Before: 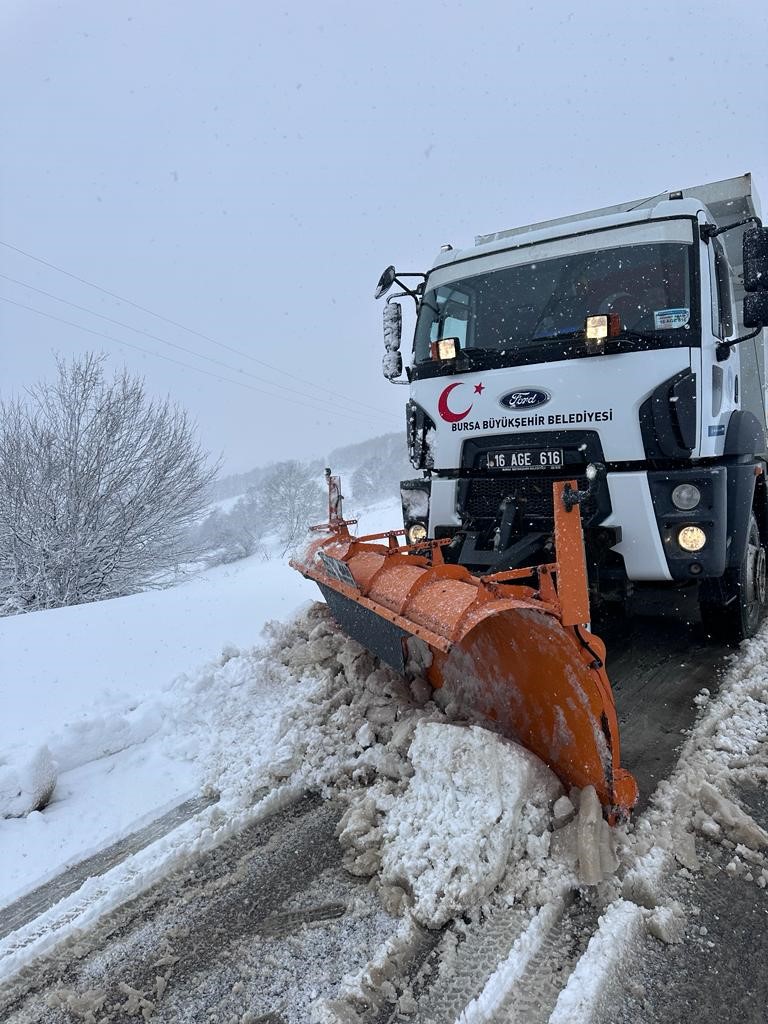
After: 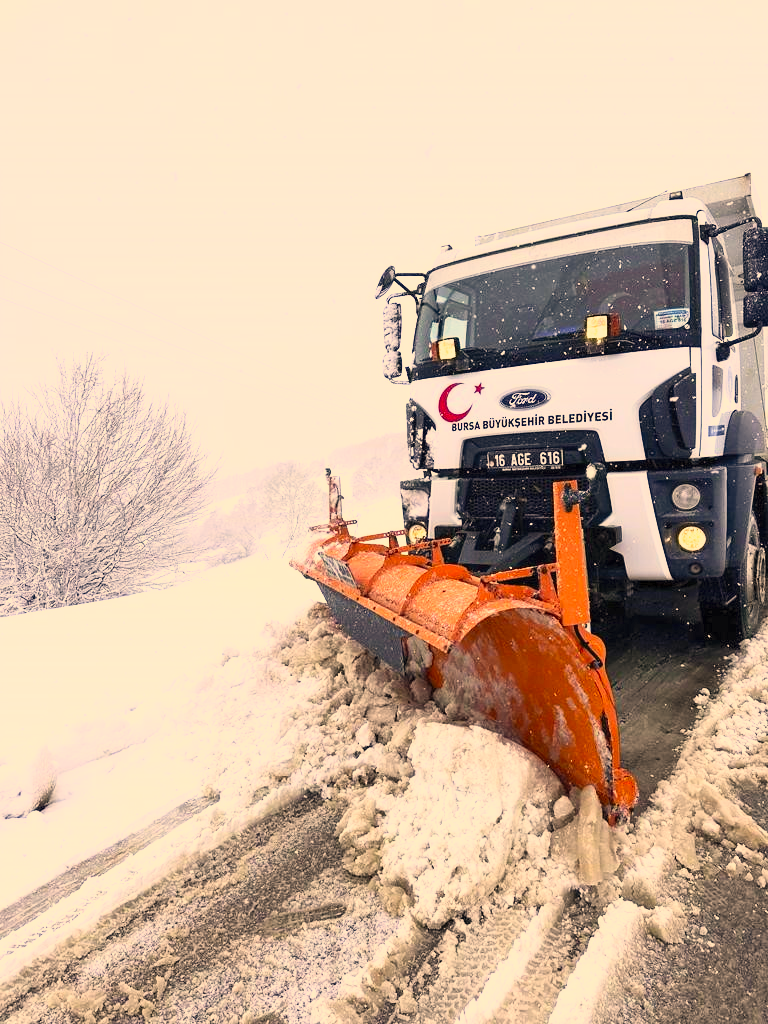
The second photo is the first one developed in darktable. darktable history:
base curve: curves: ch0 [(0, 0) (0.088, 0.125) (0.176, 0.251) (0.354, 0.501) (0.613, 0.749) (1, 0.877)], preserve colors none
contrast brightness saturation: contrast 0.24, brightness 0.26, saturation 0.39
color correction: highlights a* 15, highlights b* 31.55
